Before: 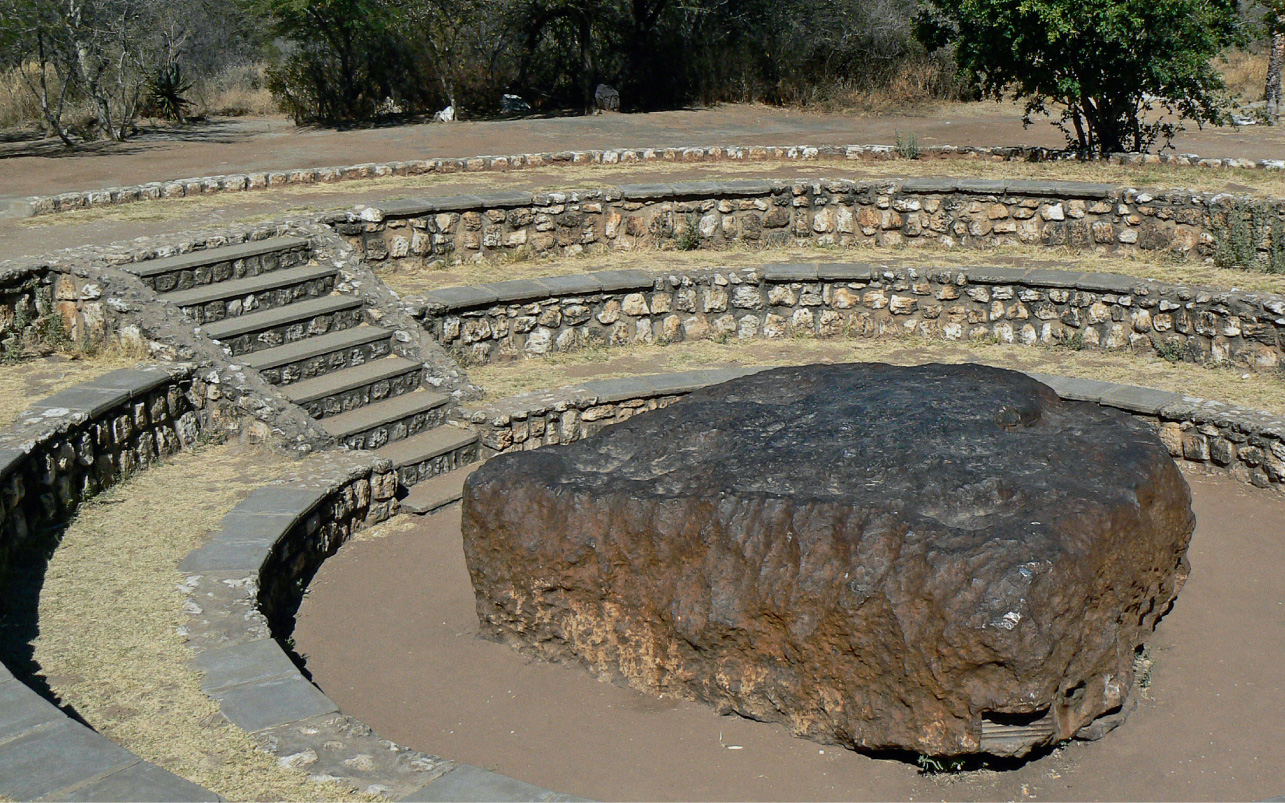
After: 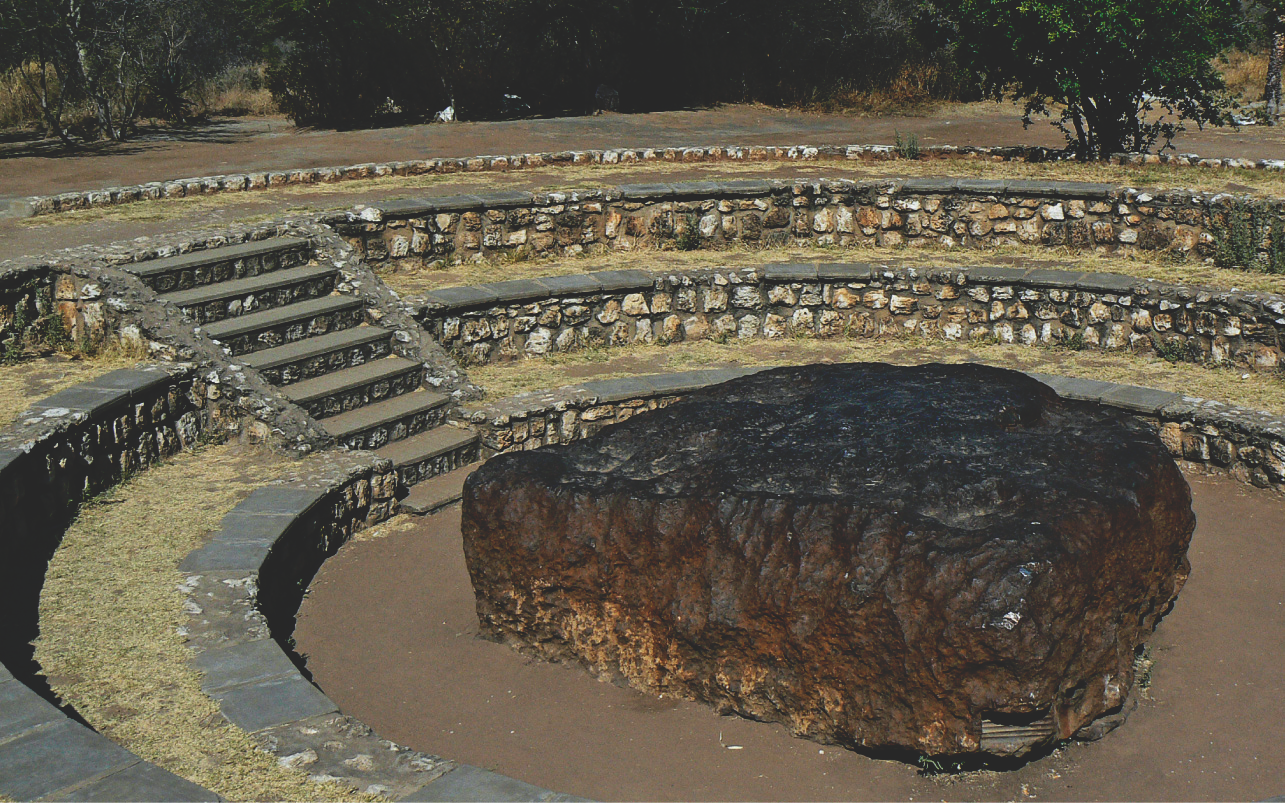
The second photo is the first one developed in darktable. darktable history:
base curve: curves: ch0 [(0, 0.02) (0.083, 0.036) (1, 1)], preserve colors none
exposure: compensate highlight preservation false
